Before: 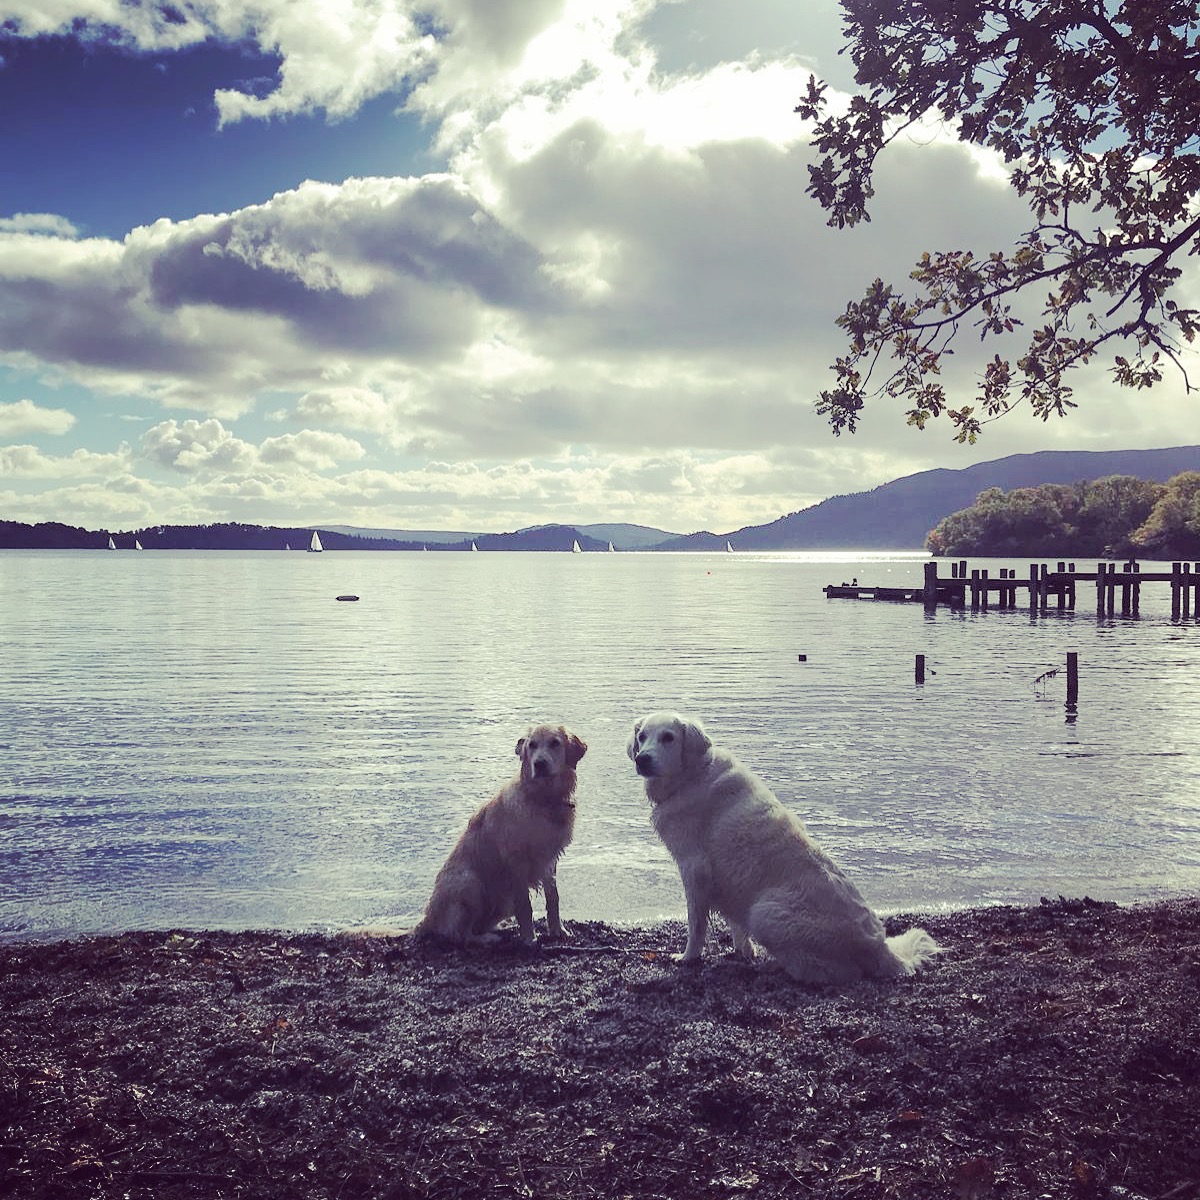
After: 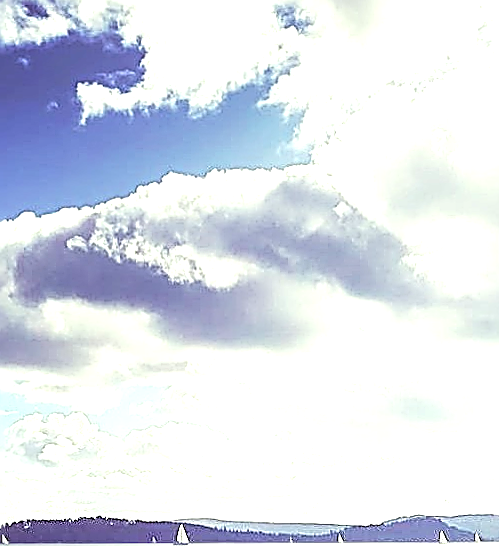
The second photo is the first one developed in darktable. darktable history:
exposure: black level correction 0, exposure 1 EV, compensate exposure bias true, compensate highlight preservation false
rotate and perspective: rotation -0.45°, automatic cropping original format, crop left 0.008, crop right 0.992, crop top 0.012, crop bottom 0.988
sharpen: amount 1.861
crop and rotate: left 10.817%, top 0.062%, right 47.194%, bottom 53.626%
local contrast: on, module defaults
